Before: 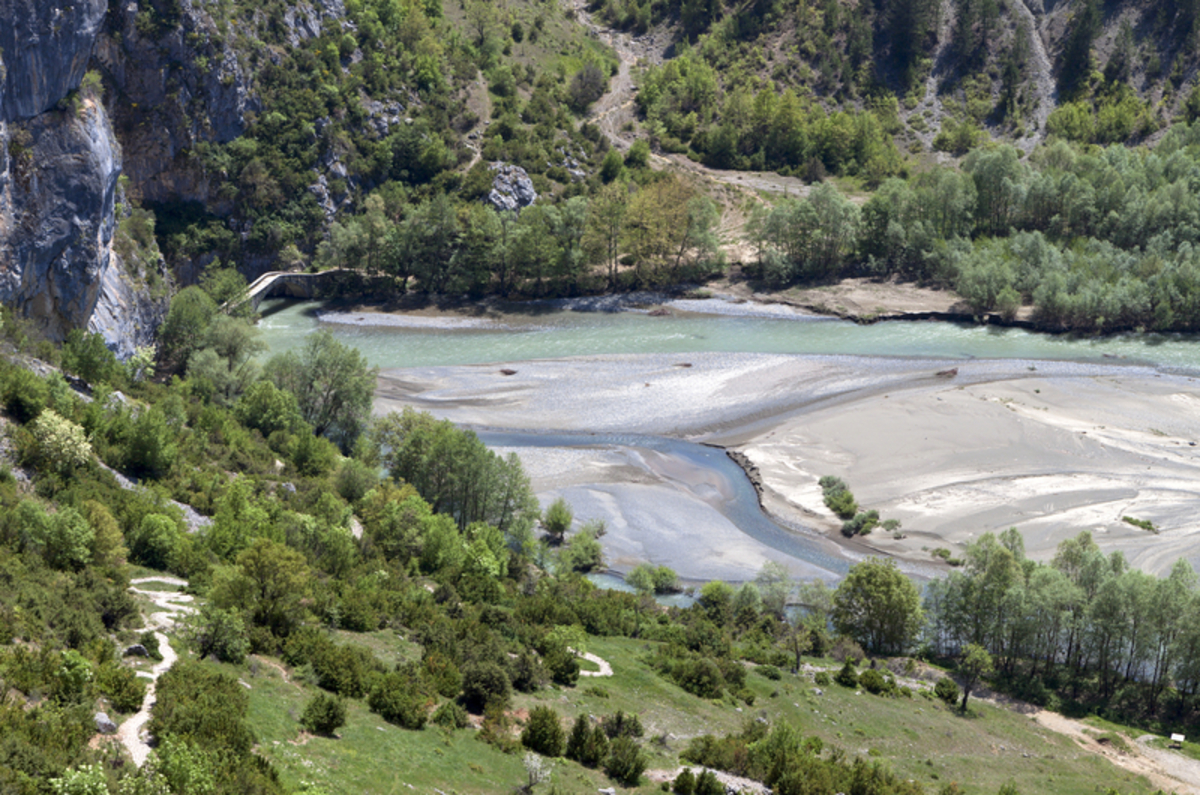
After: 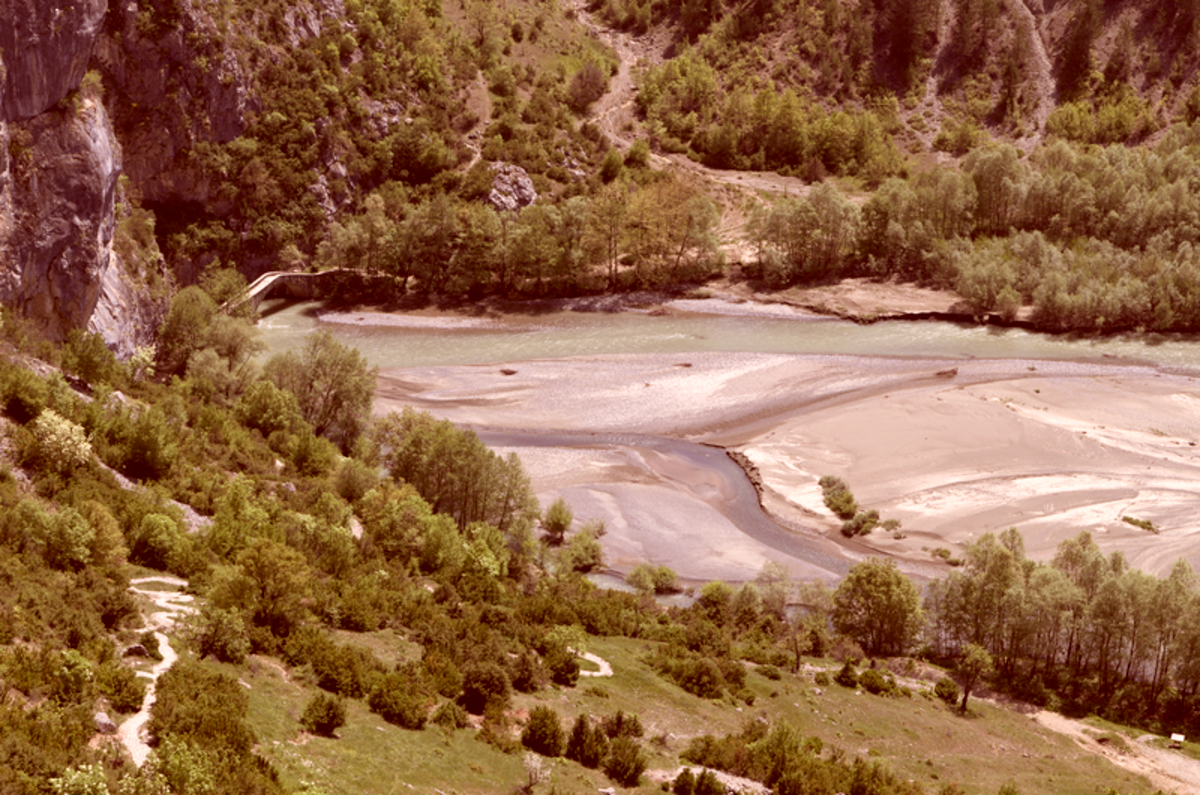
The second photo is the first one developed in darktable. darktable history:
color correction: highlights a* 9.25, highlights b* 8.5, shadows a* 39.64, shadows b* 39.27, saturation 0.78
